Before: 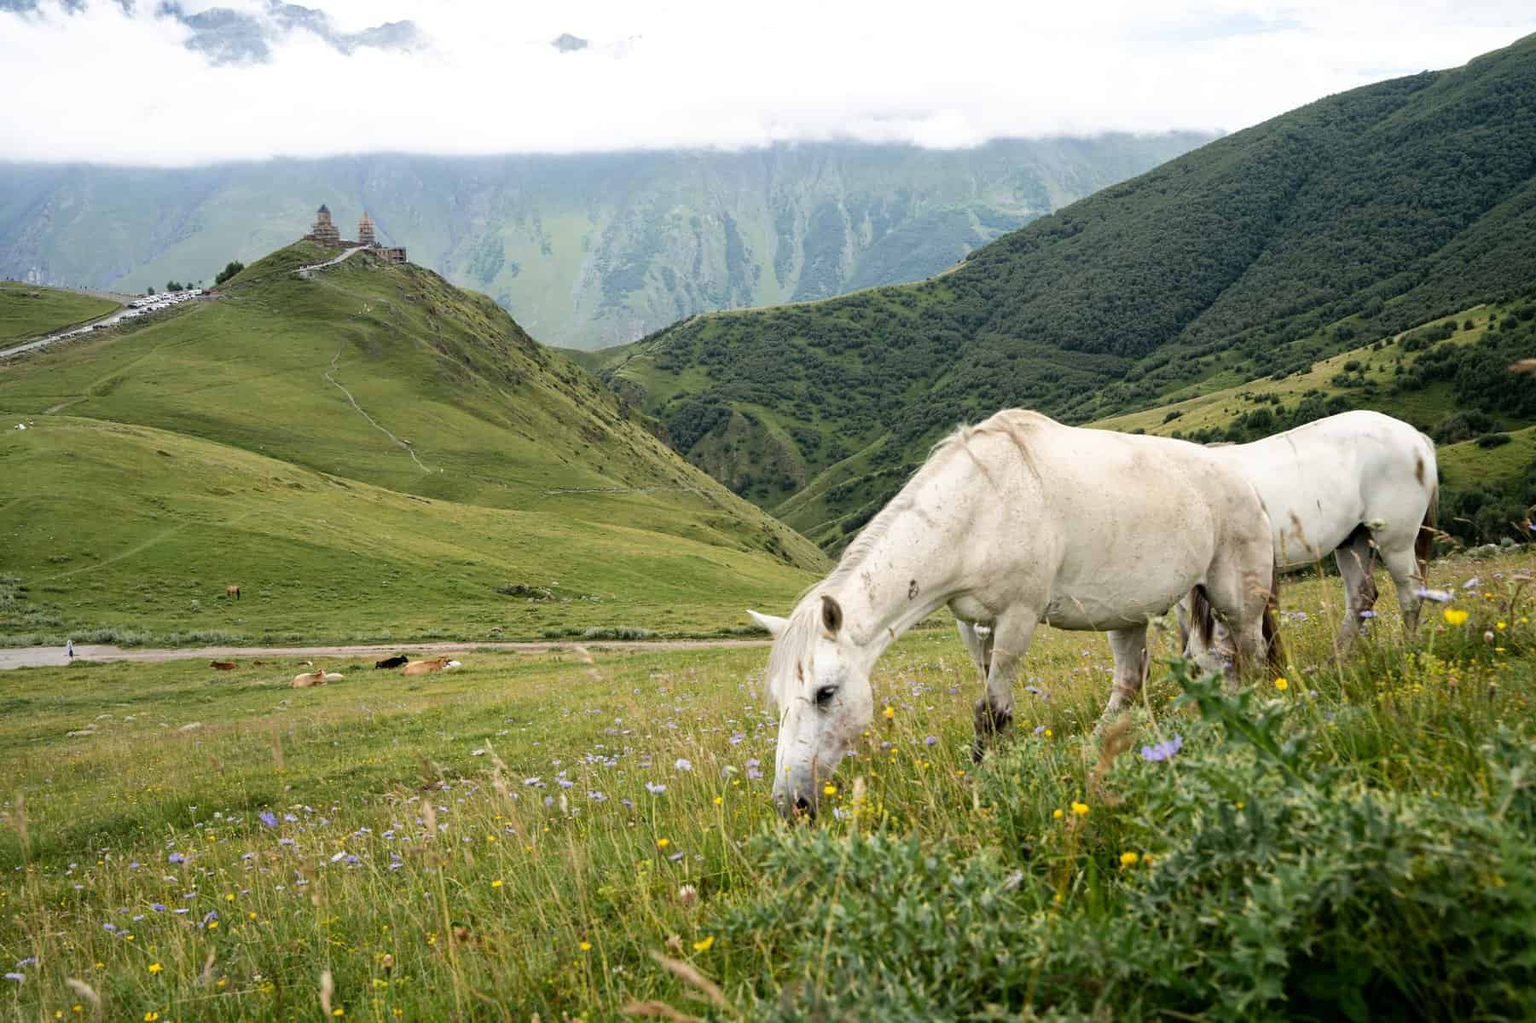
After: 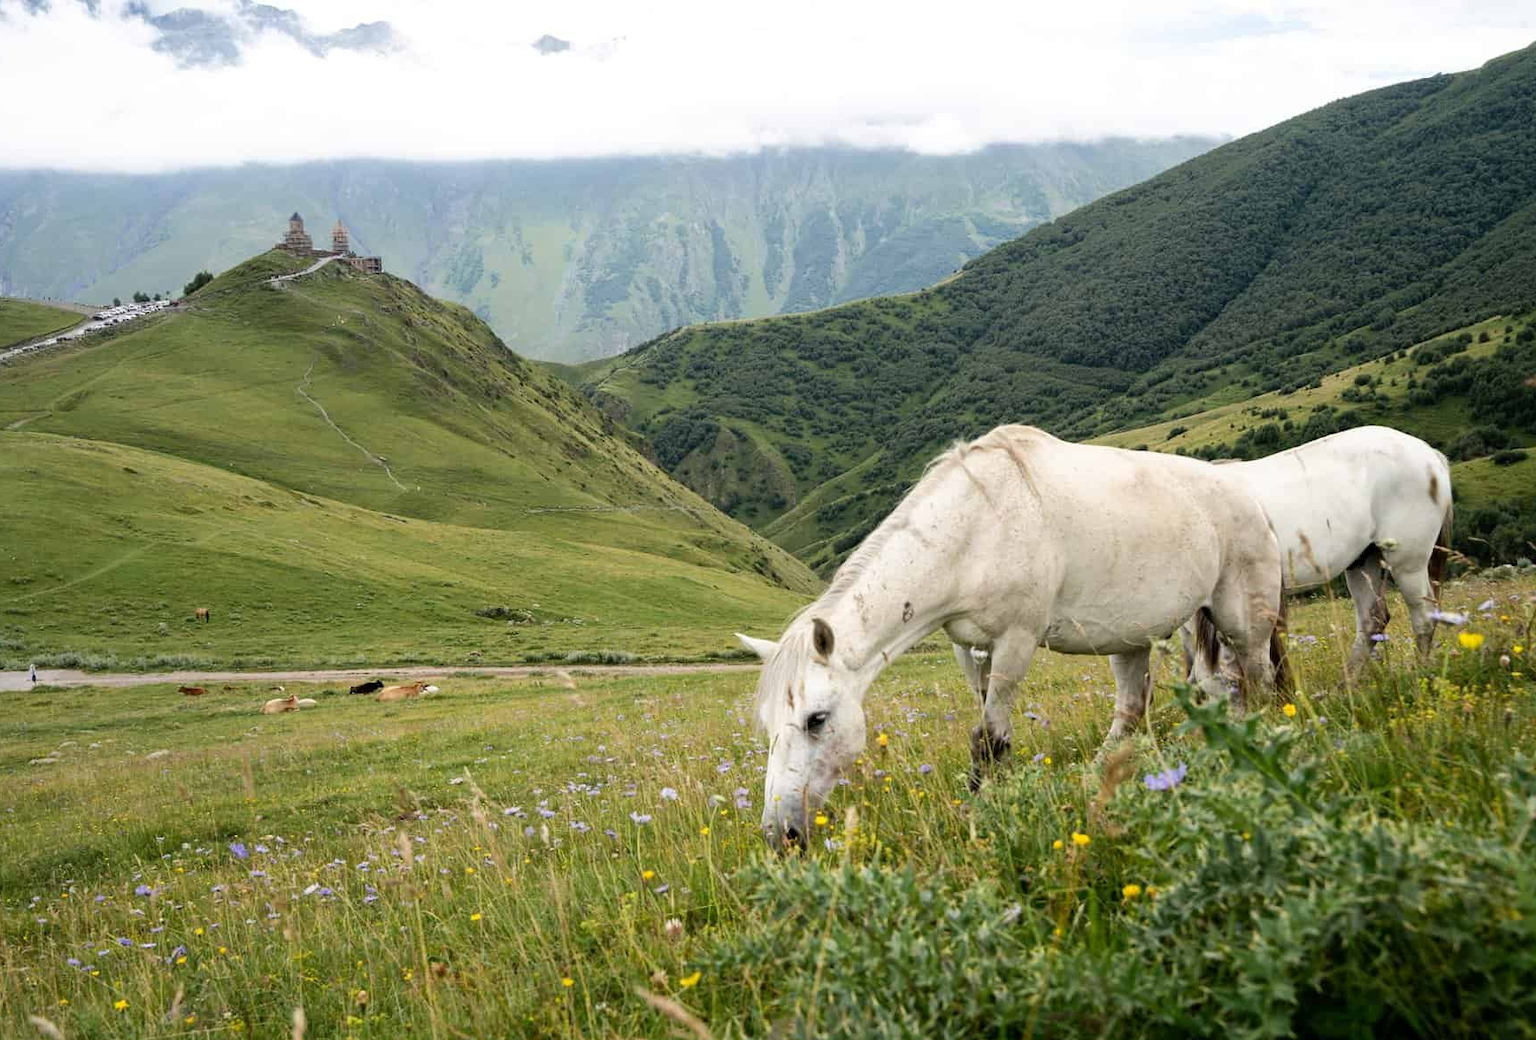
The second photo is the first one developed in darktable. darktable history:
crop and rotate: left 2.539%, right 1.026%, bottom 1.987%
